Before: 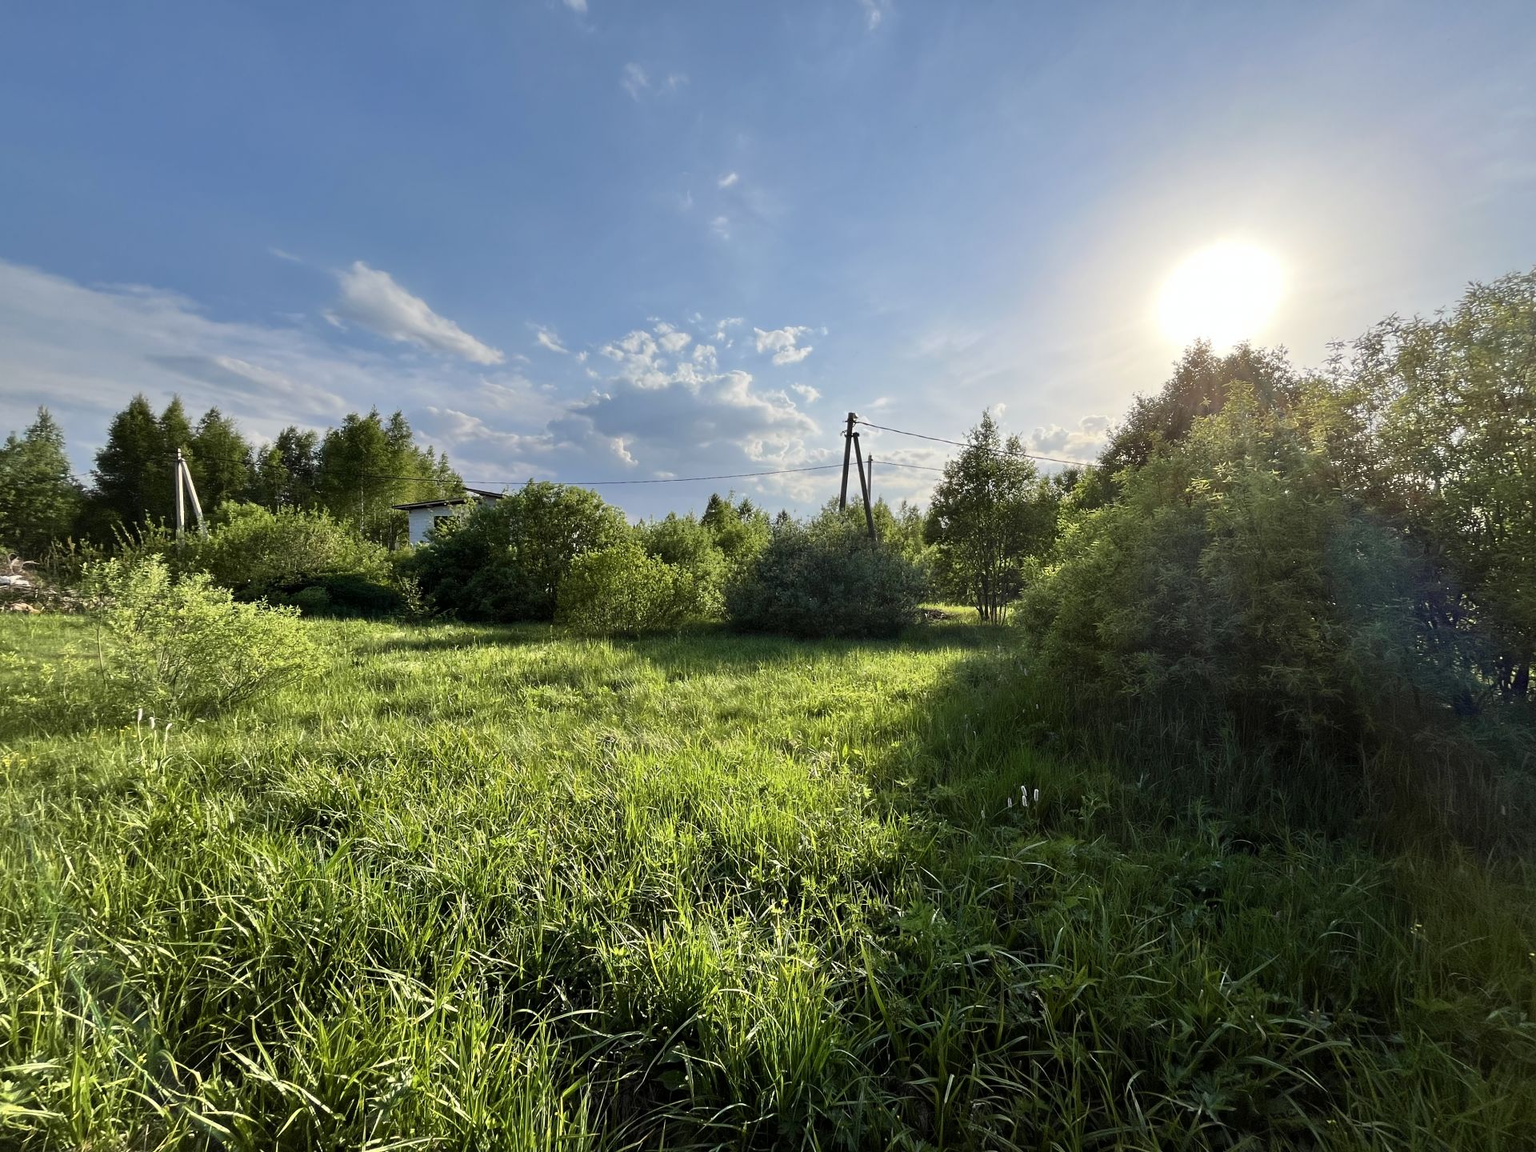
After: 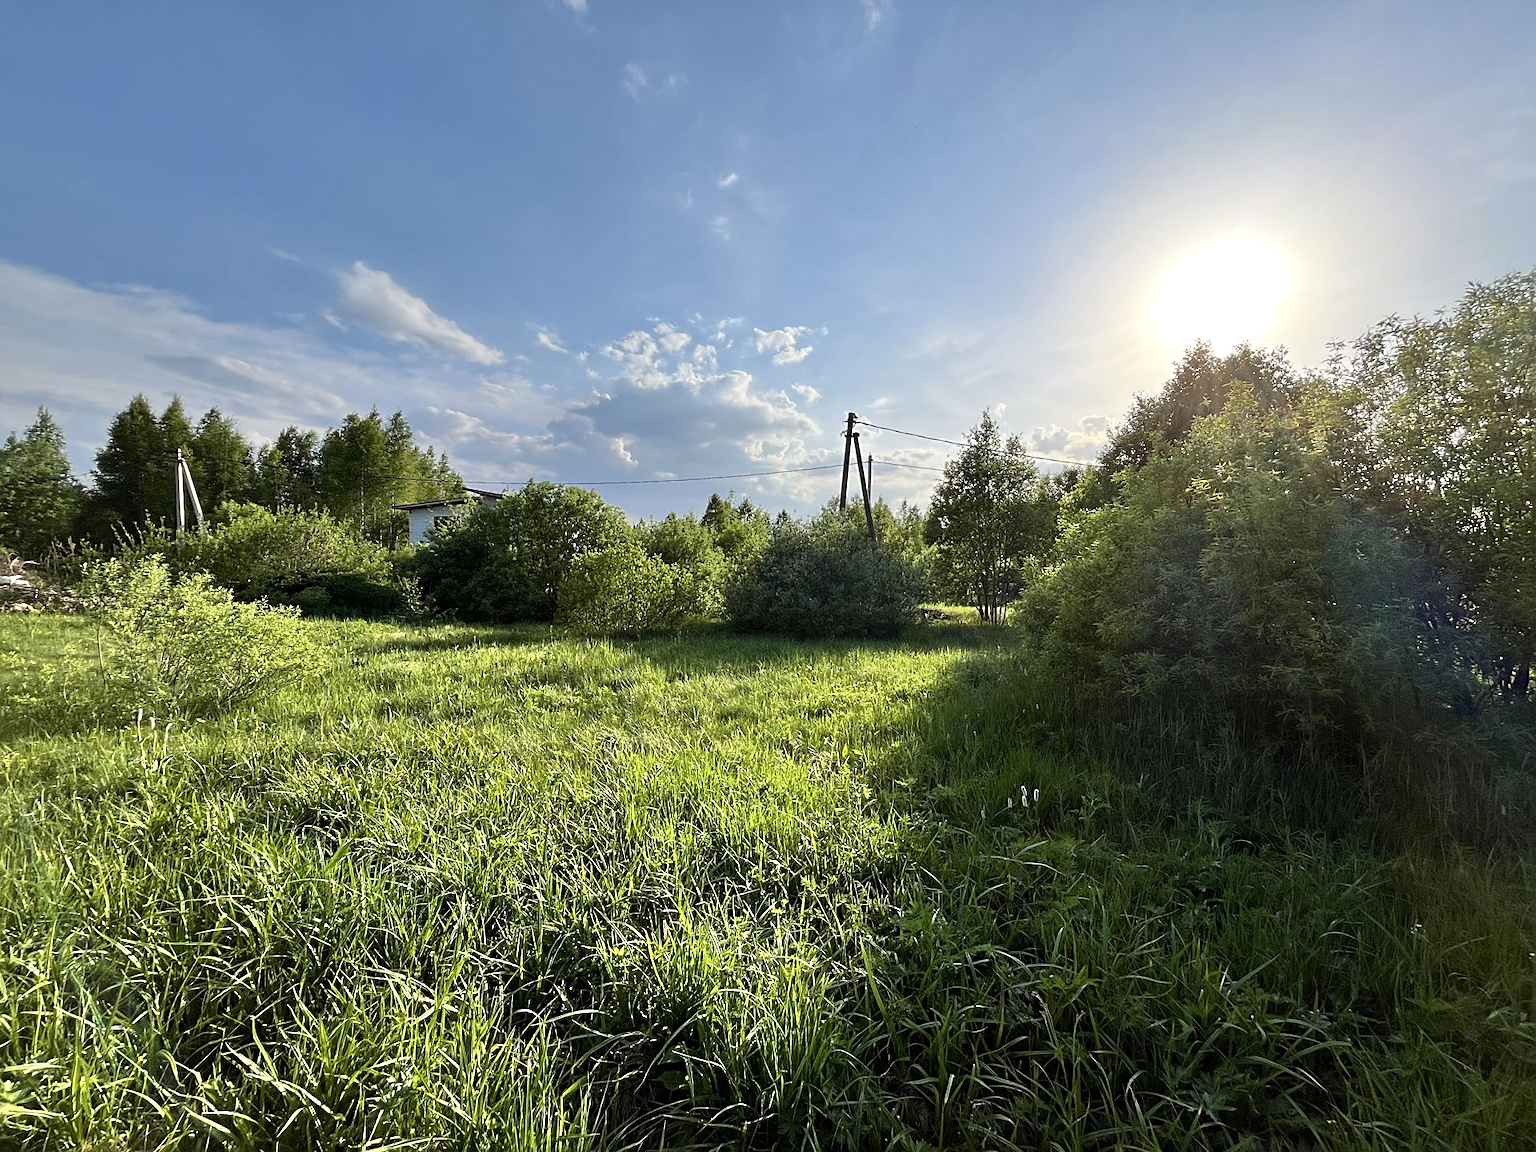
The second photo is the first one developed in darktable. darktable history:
base curve: preserve colors none
sharpen: on, module defaults
exposure: exposure 0.15 EV, compensate highlight preservation false
